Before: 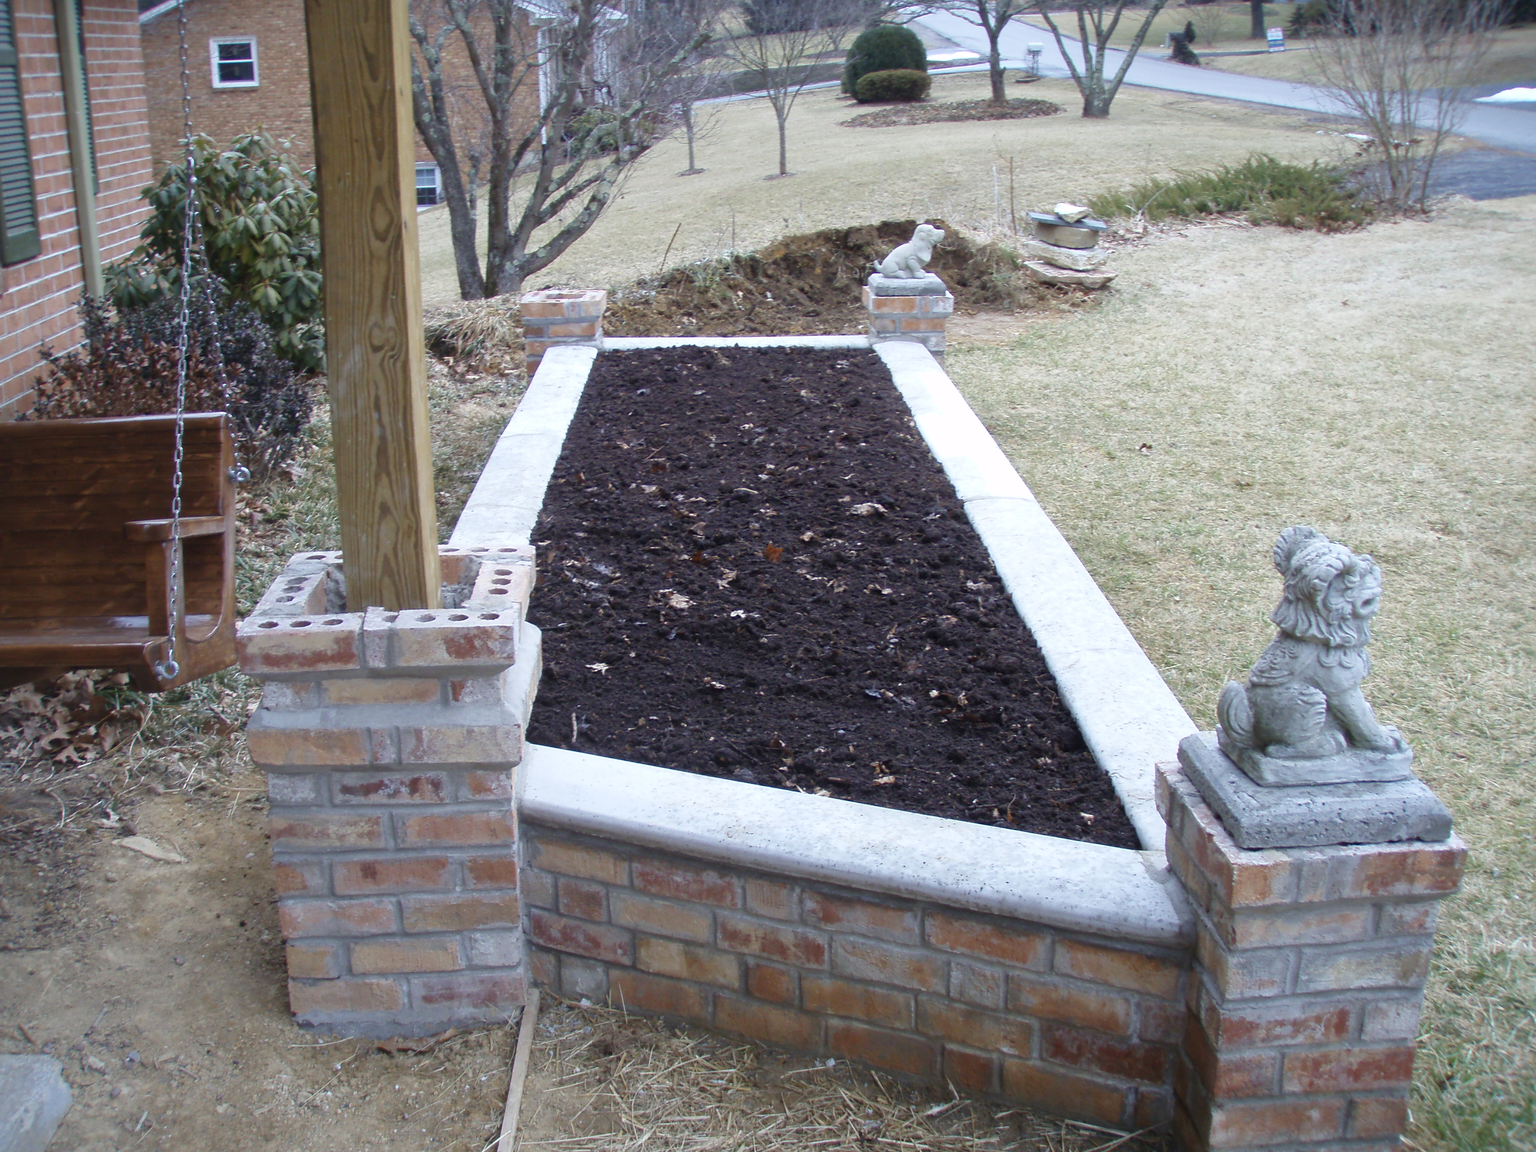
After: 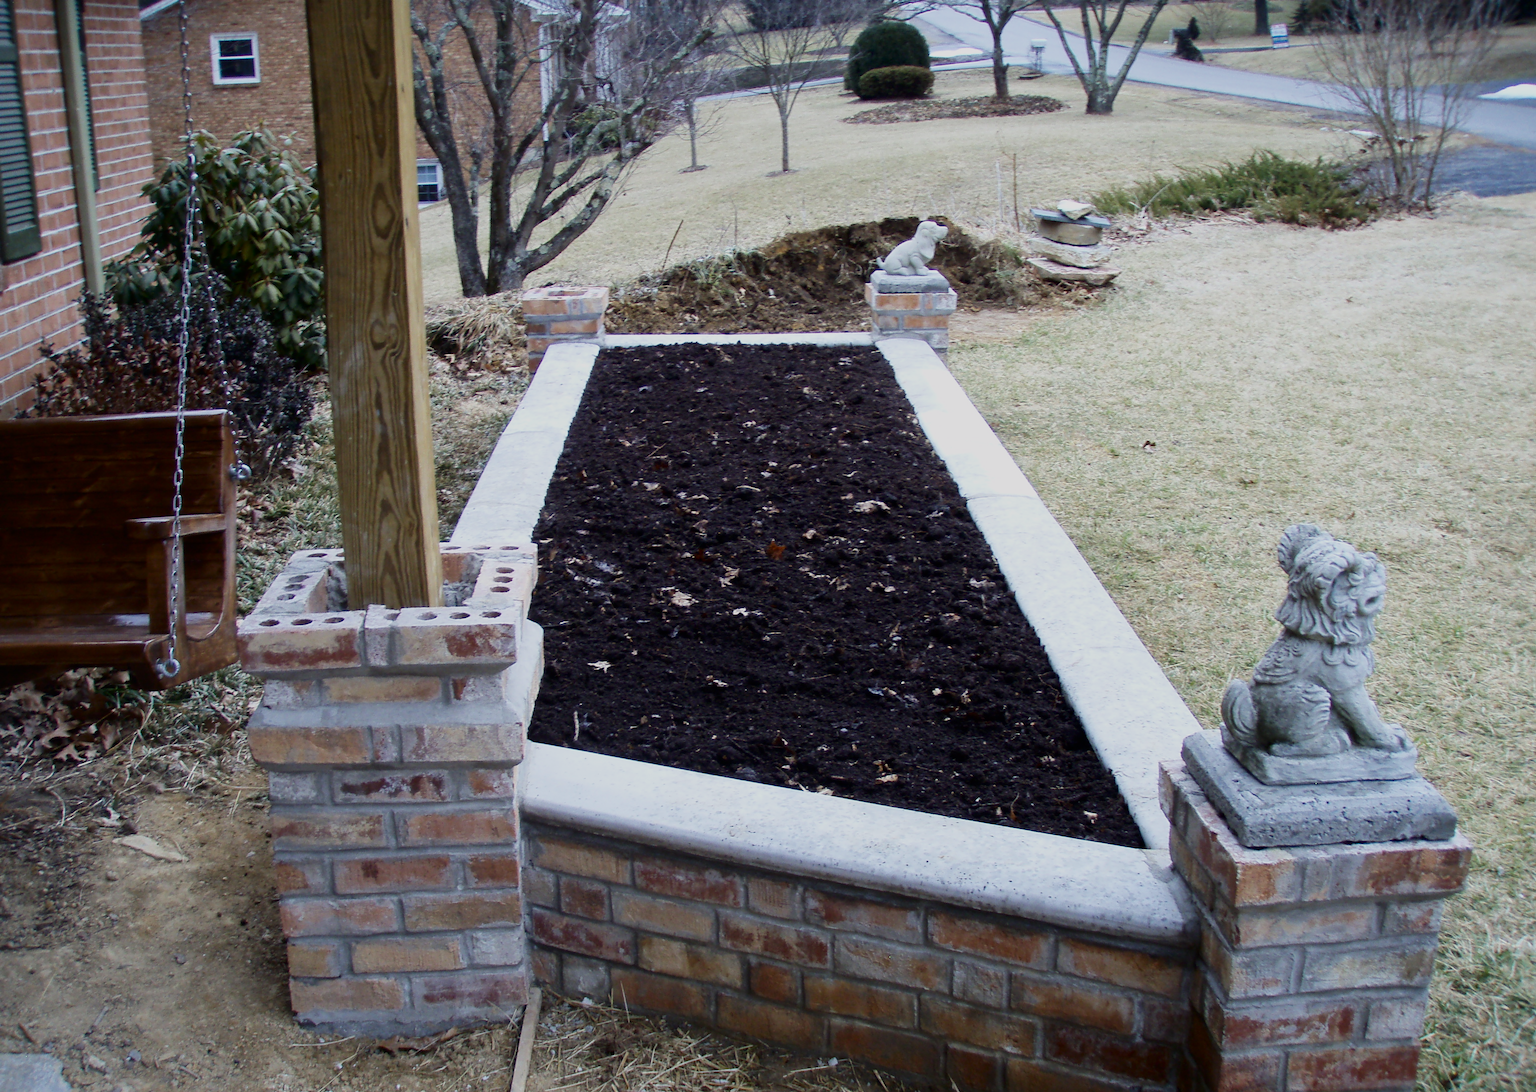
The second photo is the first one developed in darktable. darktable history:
filmic rgb: black relative exposure -7.49 EV, white relative exposure 4.99 EV, threshold 3.05 EV, hardness 3.32, contrast 1.299, contrast in shadows safe, enable highlight reconstruction true
contrast brightness saturation: contrast 0.067, brightness -0.141, saturation 0.119
crop: top 0.387%, right 0.266%, bottom 5.033%
tone equalizer: -8 EV 0.084 EV
